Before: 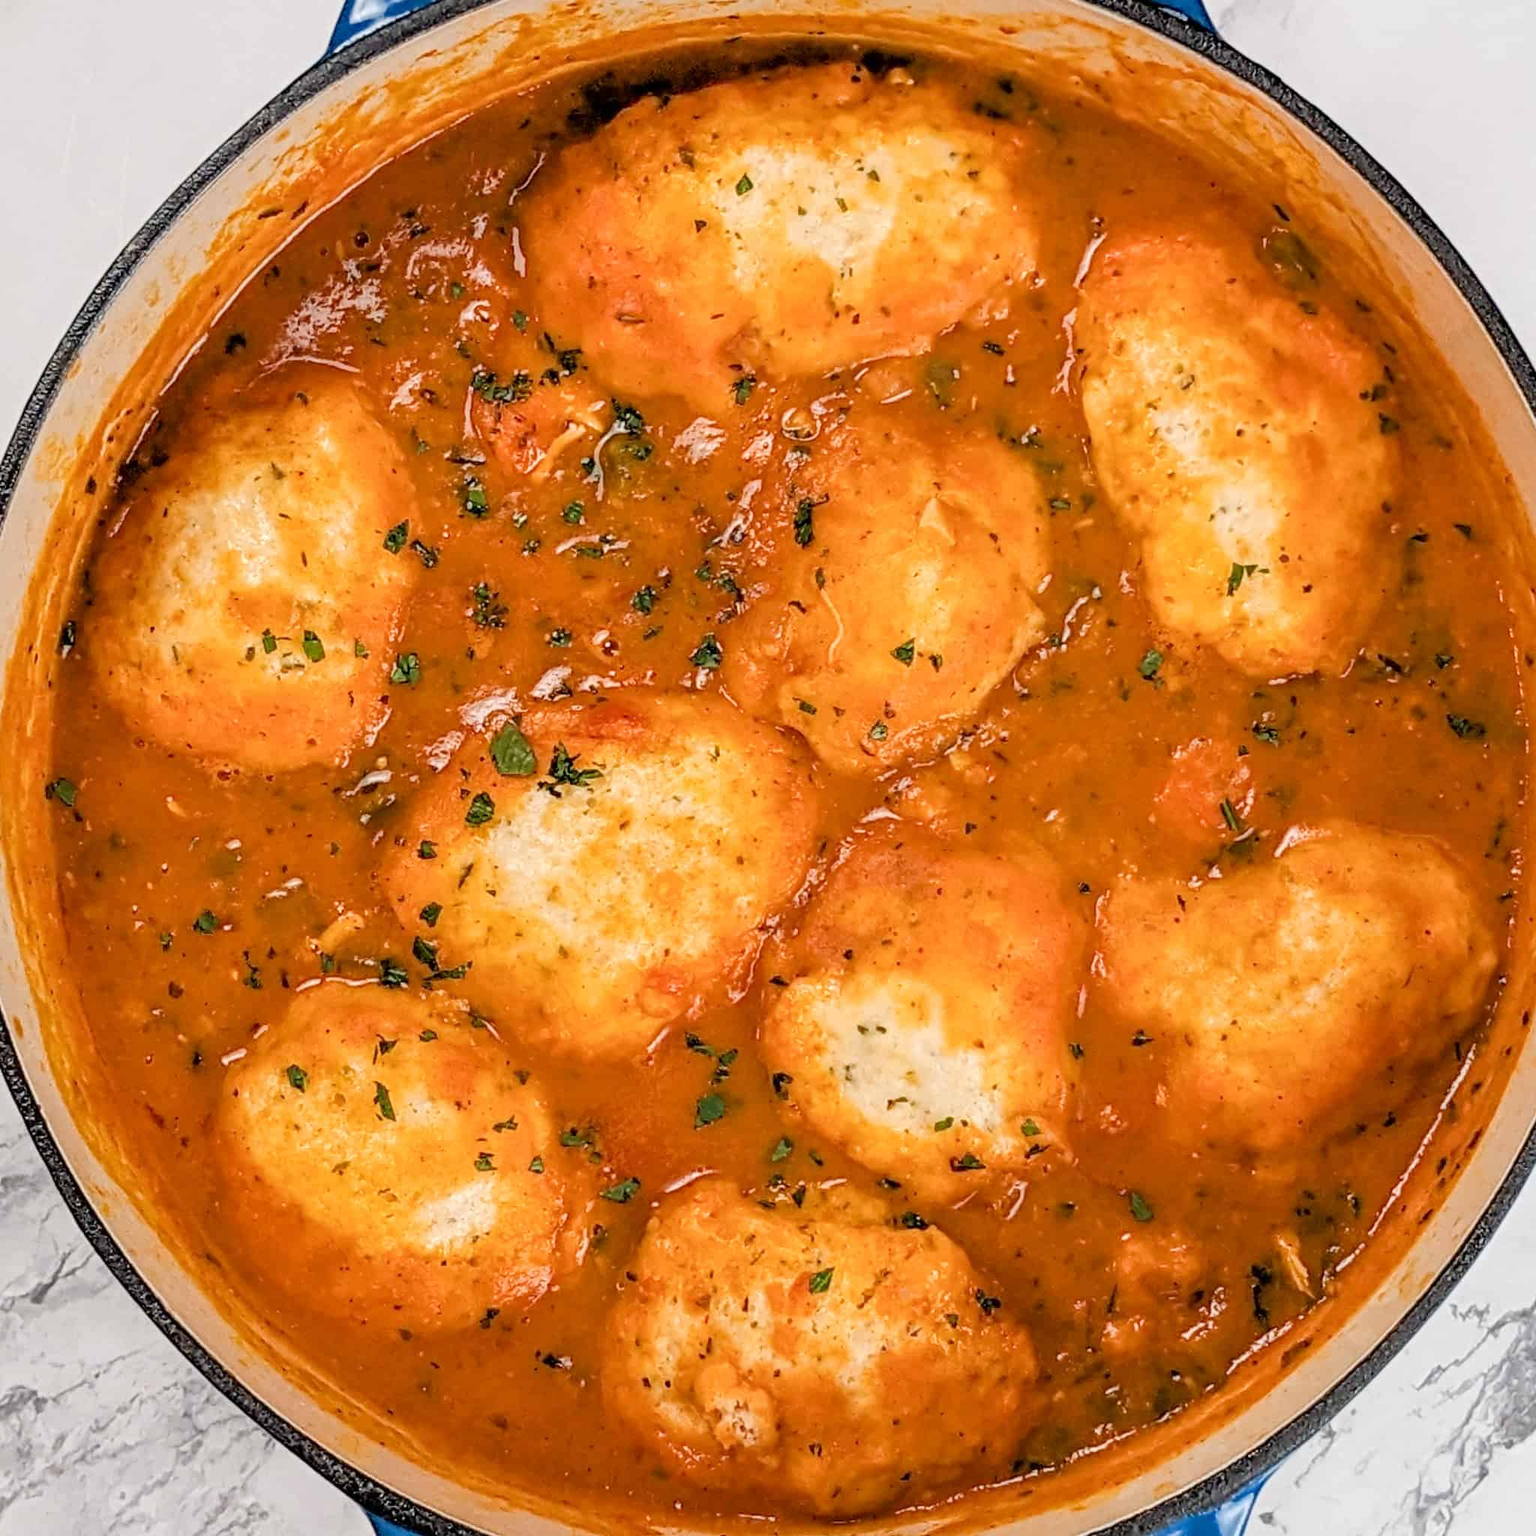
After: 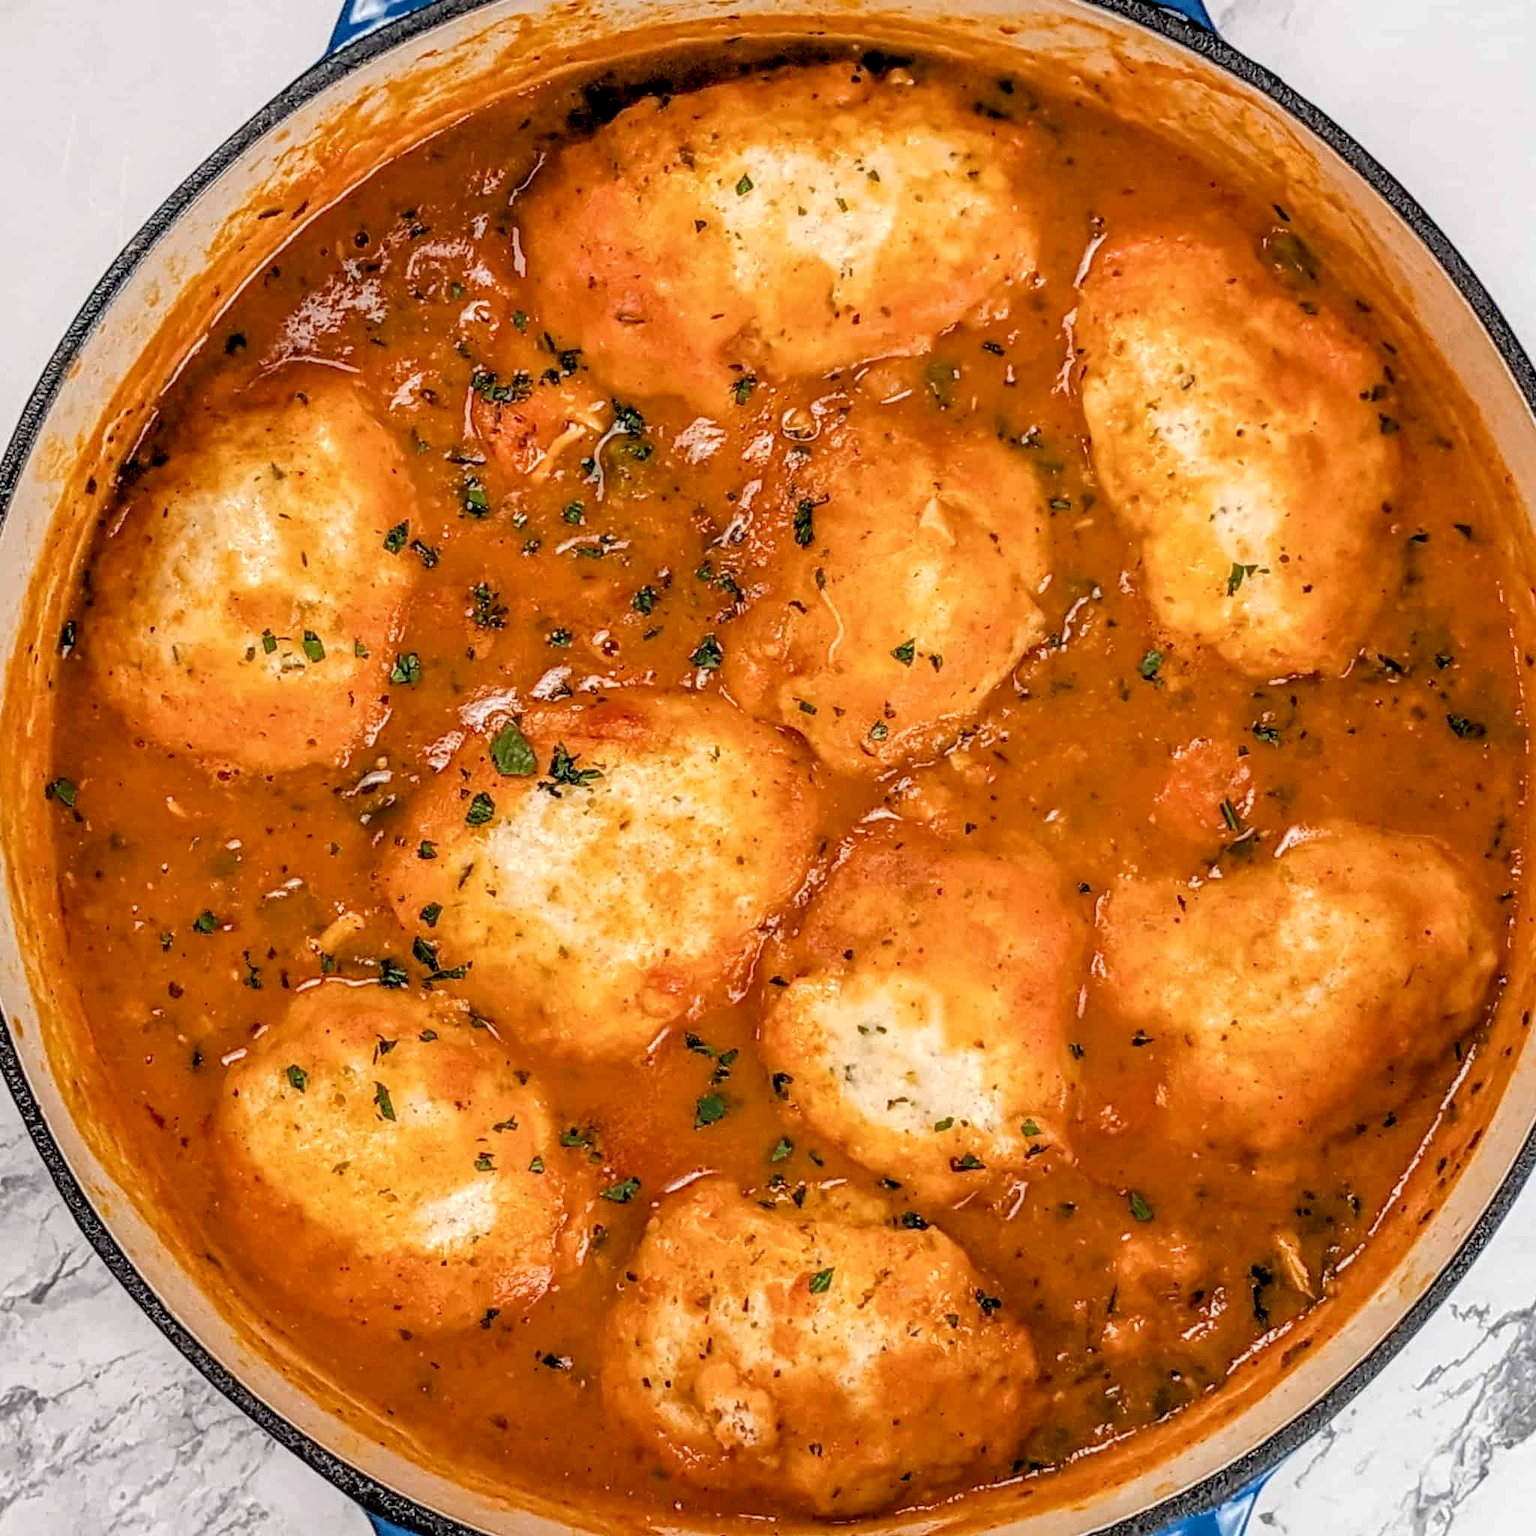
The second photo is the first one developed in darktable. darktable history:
exposure: compensate exposure bias true, compensate highlight preservation false
local contrast: detail 130%
tone equalizer: -8 EV -1.86 EV, -7 EV -1.2 EV, -6 EV -1.61 EV, smoothing diameter 24.87%, edges refinement/feathering 9.06, preserve details guided filter
